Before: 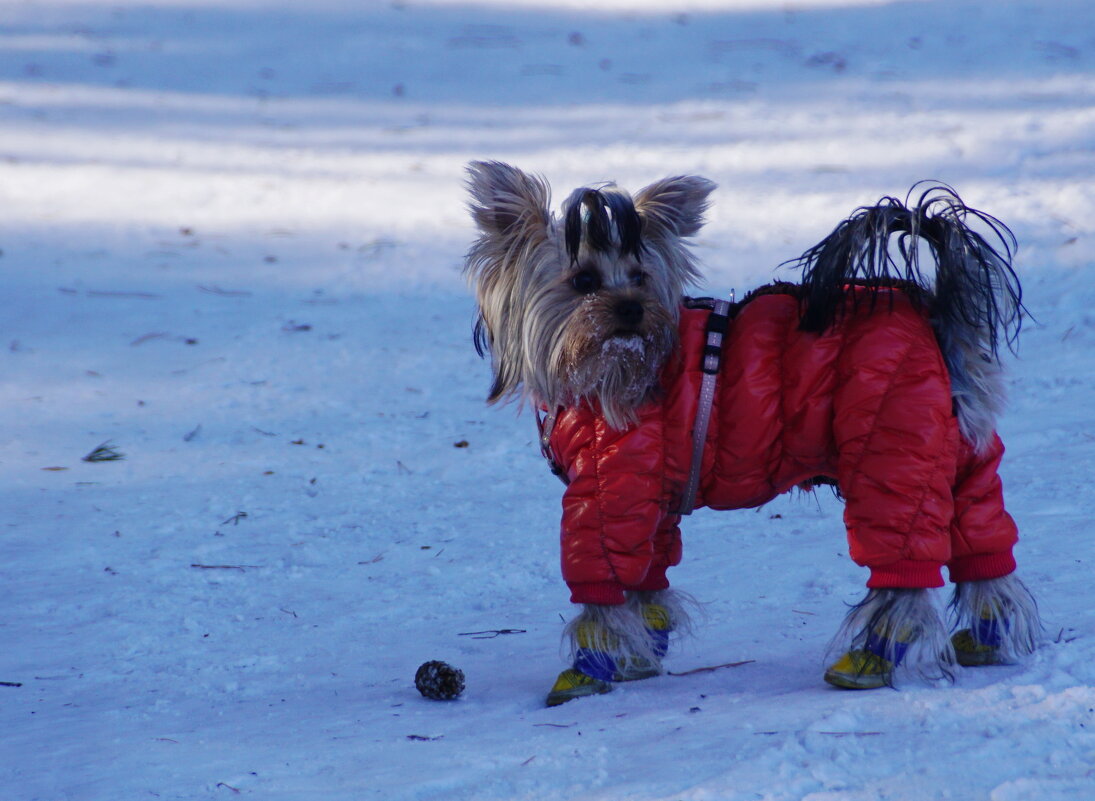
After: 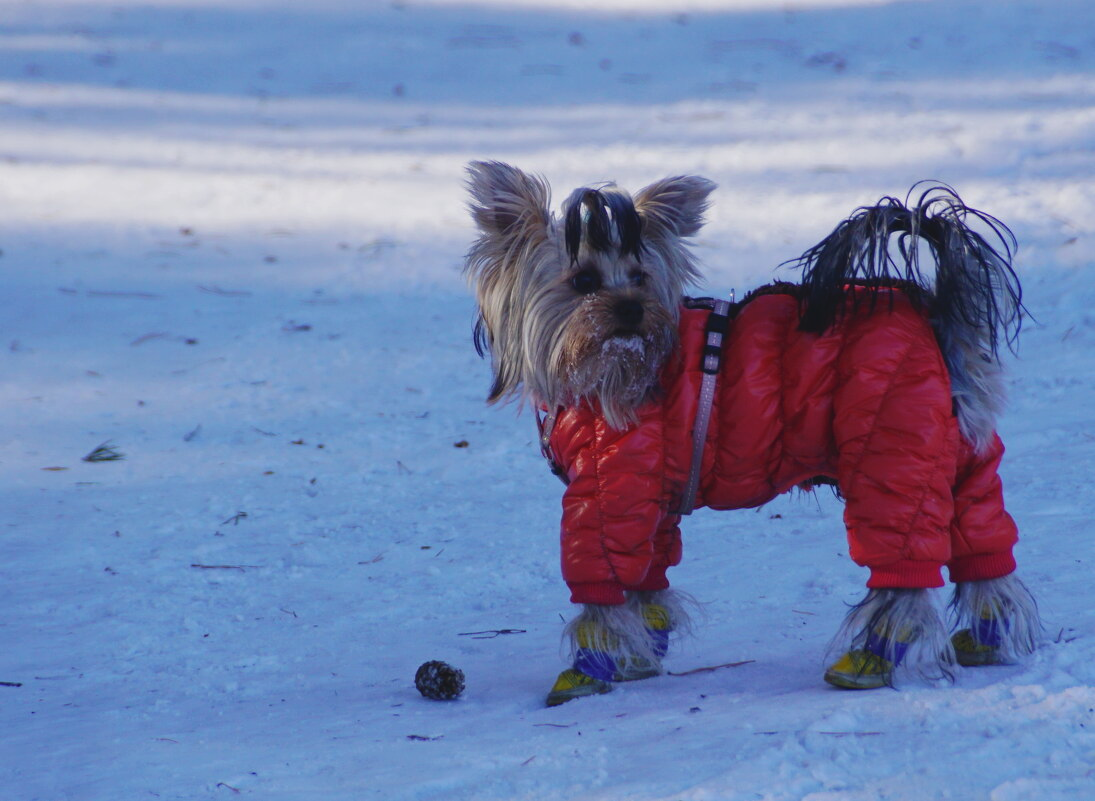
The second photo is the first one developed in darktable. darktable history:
contrast brightness saturation: contrast -0.117
